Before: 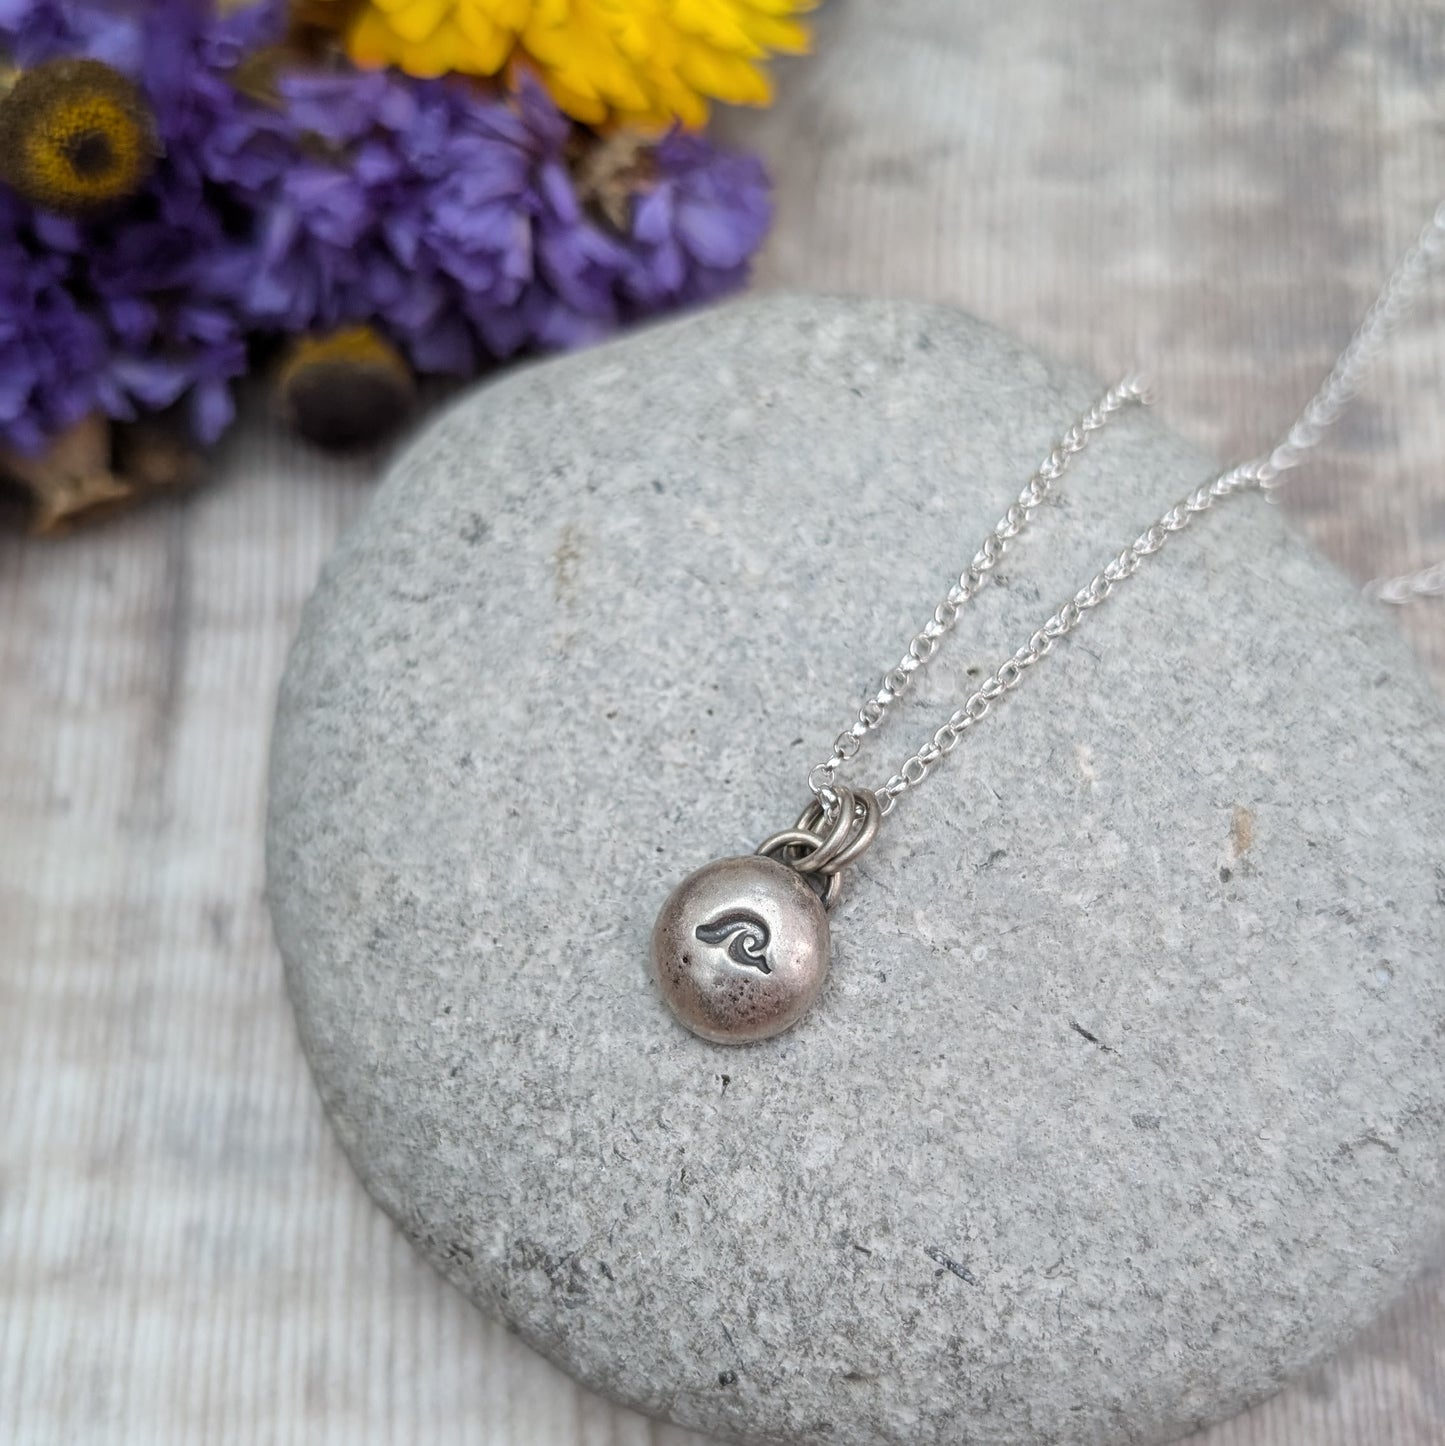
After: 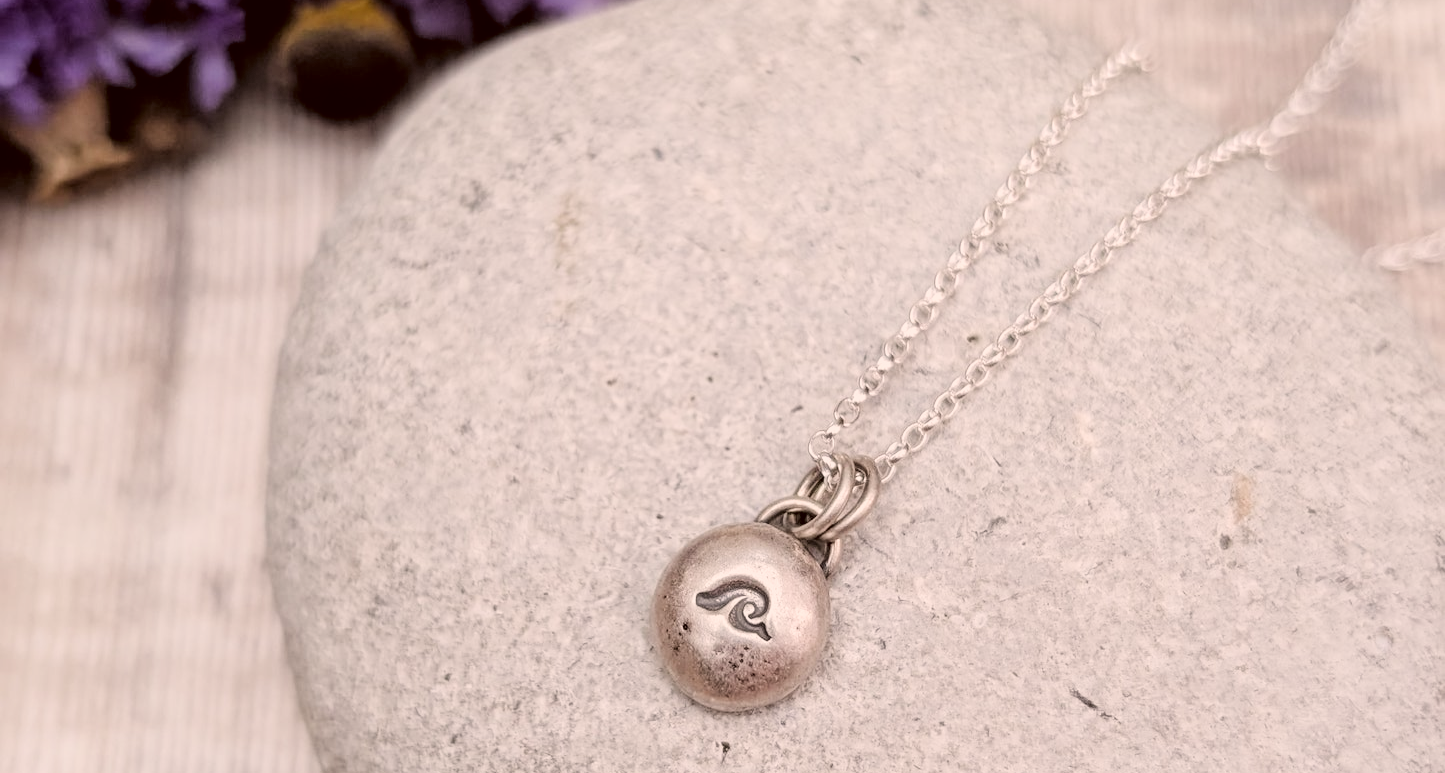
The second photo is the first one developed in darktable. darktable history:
exposure: exposure 0.74 EV, compensate highlight preservation false
crop and rotate: top 23.043%, bottom 23.437%
filmic rgb: black relative exposure -5 EV, hardness 2.88, contrast 1.1, highlights saturation mix -20%
color correction: highlights a* 10.21, highlights b* 9.79, shadows a* 8.61, shadows b* 7.88, saturation 0.8
